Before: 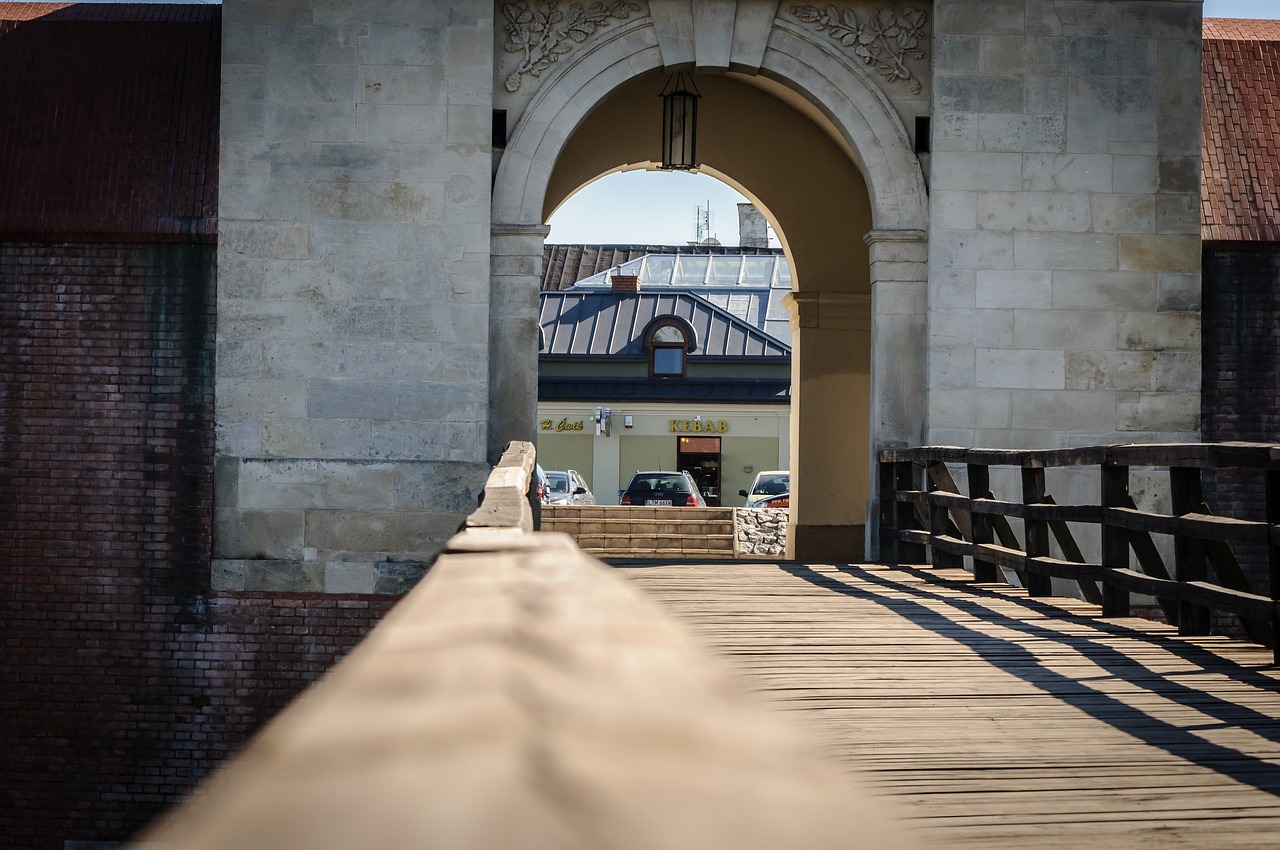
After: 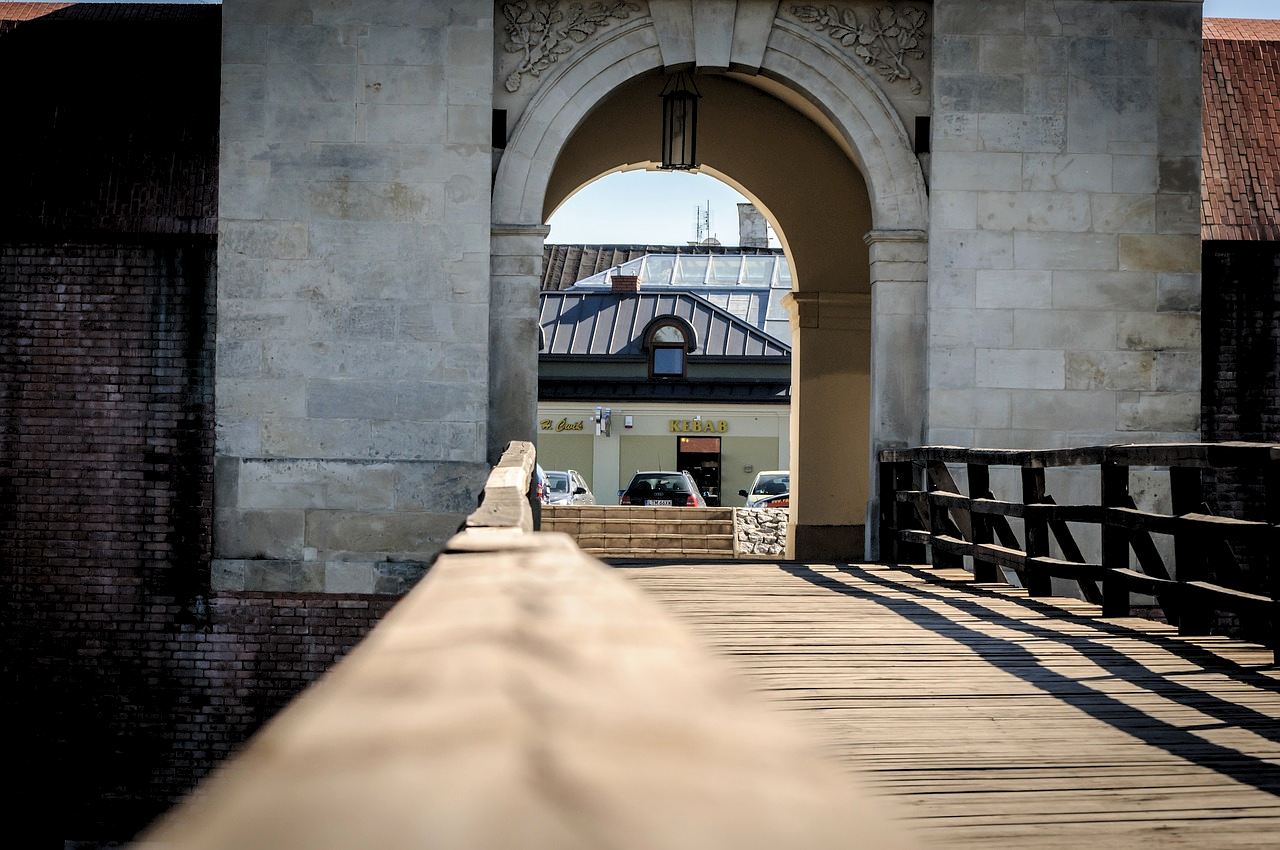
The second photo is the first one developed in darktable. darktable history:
levels: levels [0.073, 0.497, 0.972]
tone equalizer: smoothing diameter 24.97%, edges refinement/feathering 10.56, preserve details guided filter
